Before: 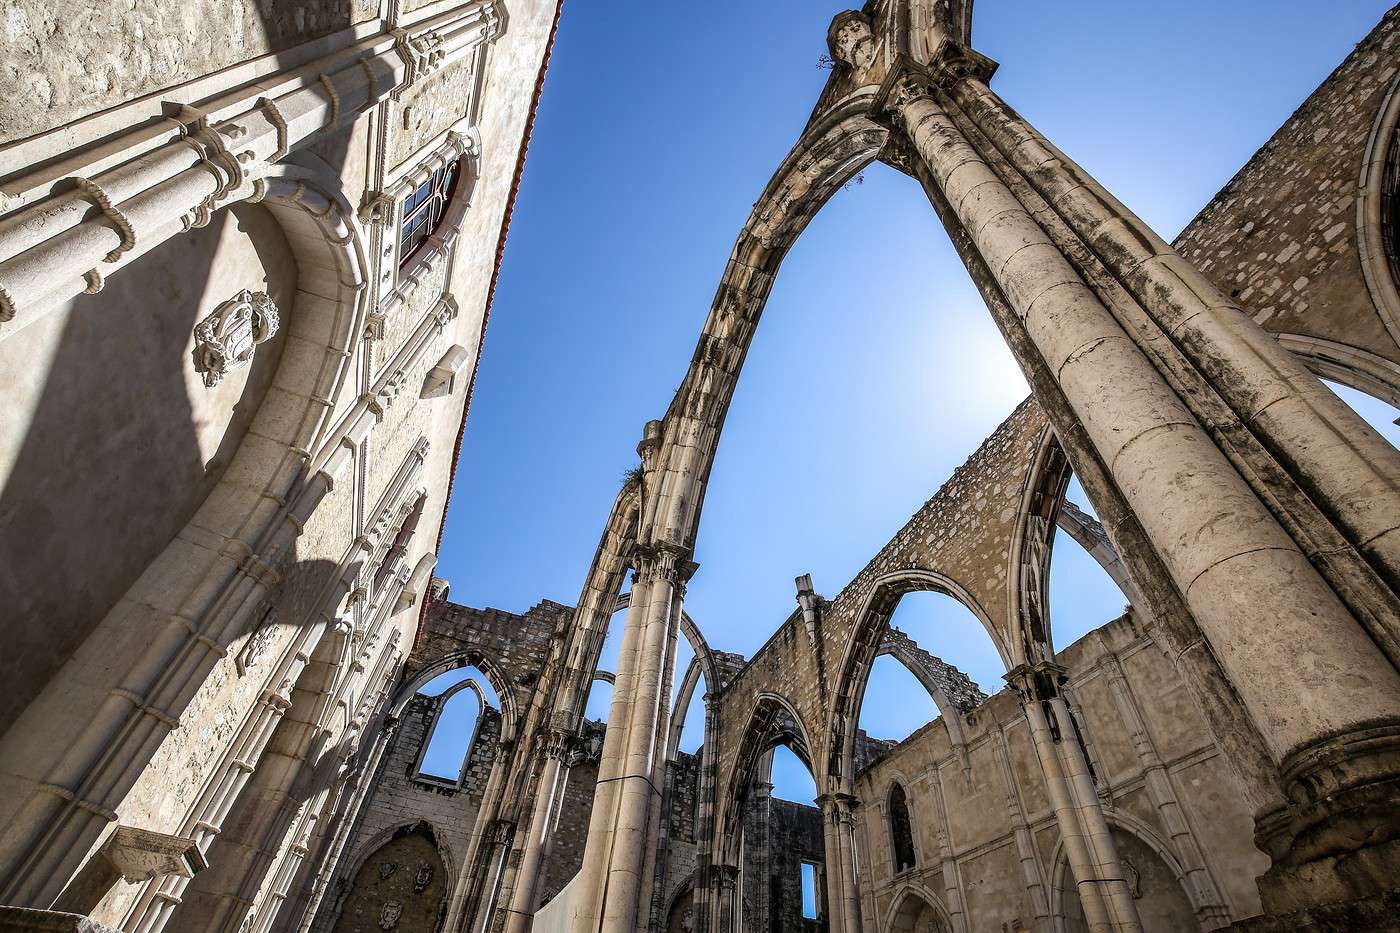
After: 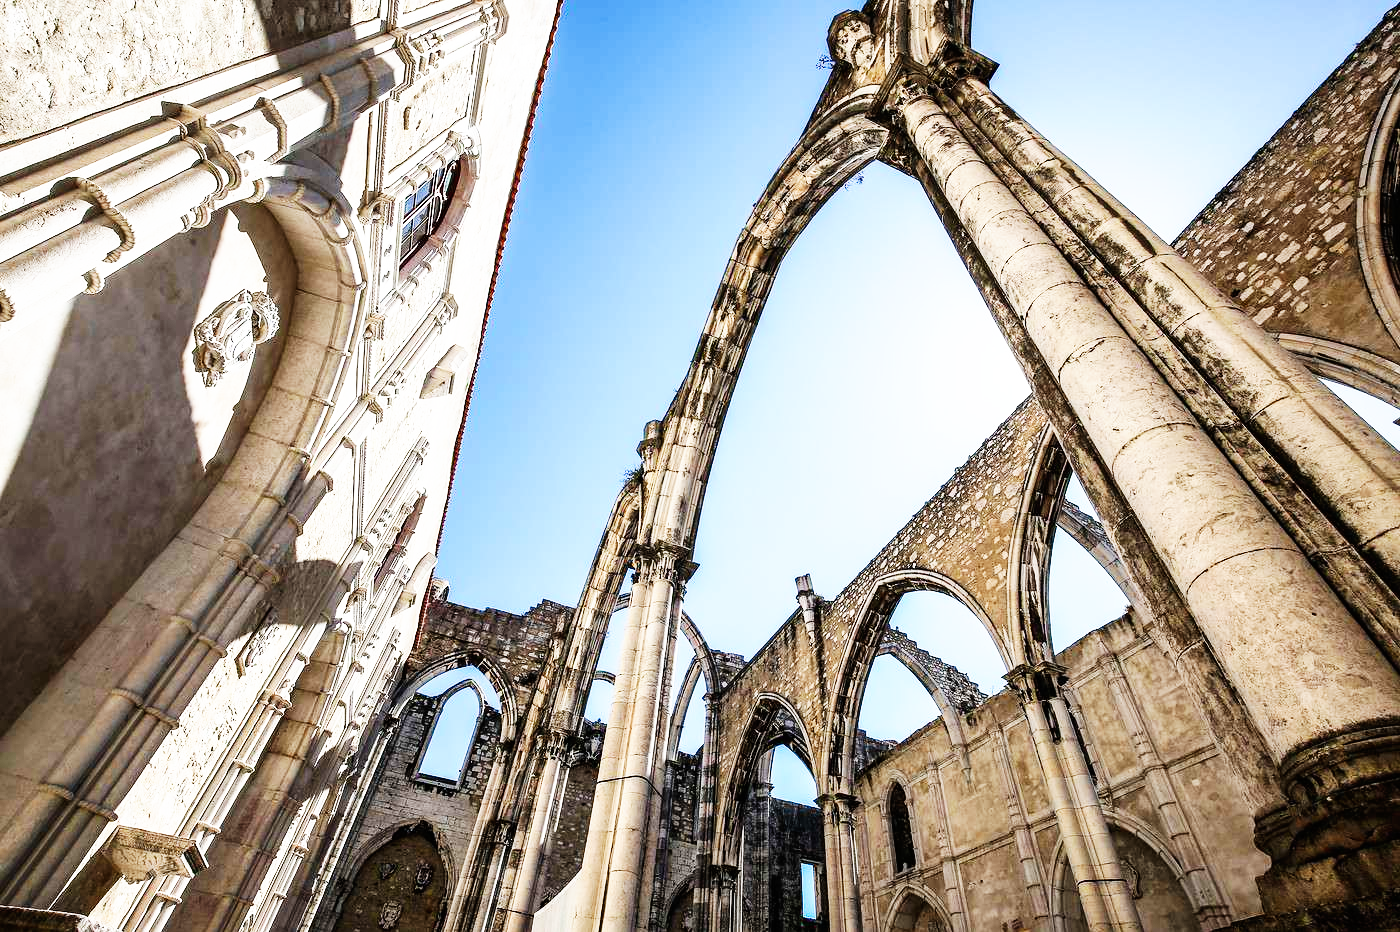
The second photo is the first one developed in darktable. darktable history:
crop: bottom 0.071%
base curve: curves: ch0 [(0, 0) (0.007, 0.004) (0.027, 0.03) (0.046, 0.07) (0.207, 0.54) (0.442, 0.872) (0.673, 0.972) (1, 1)], preserve colors none
